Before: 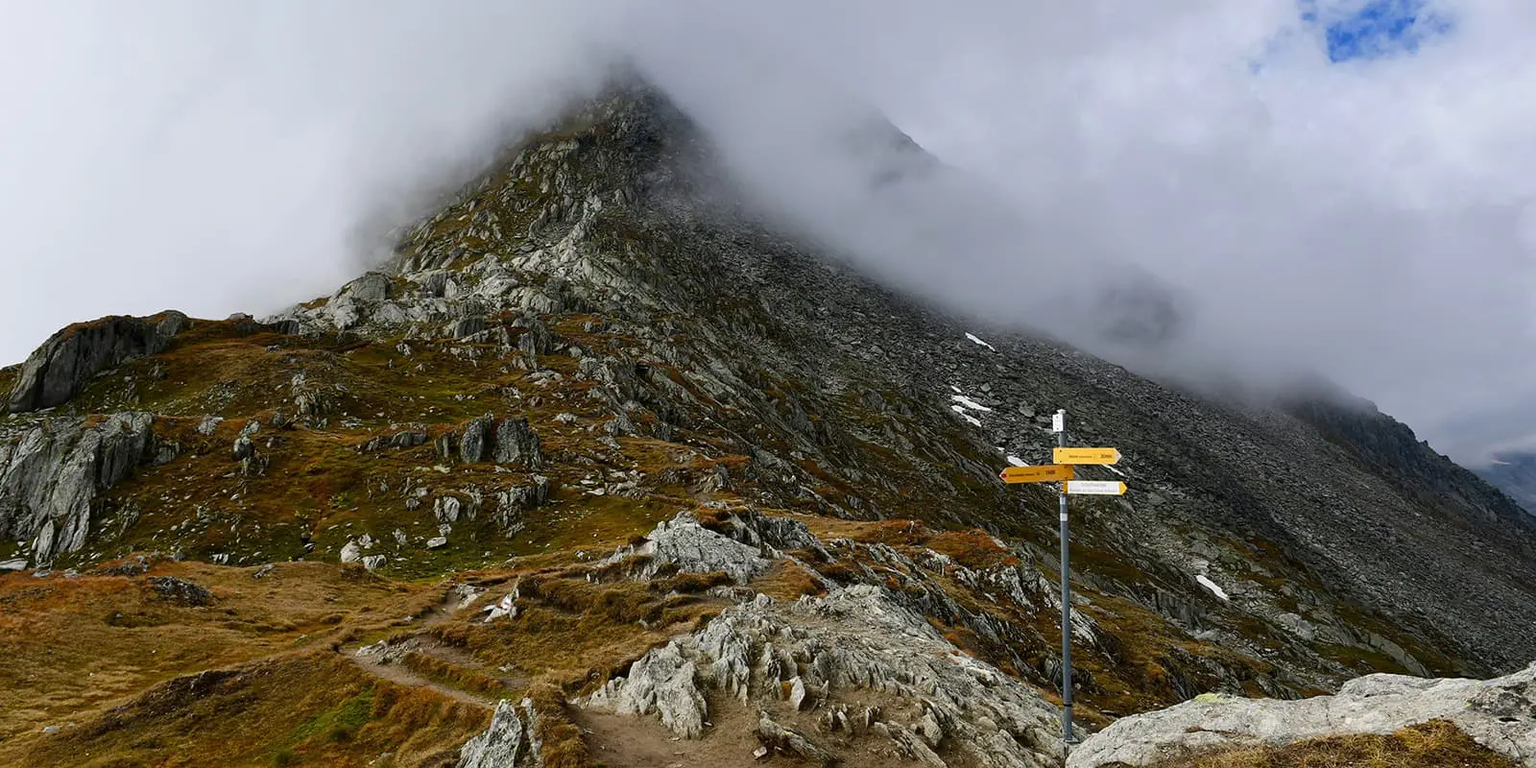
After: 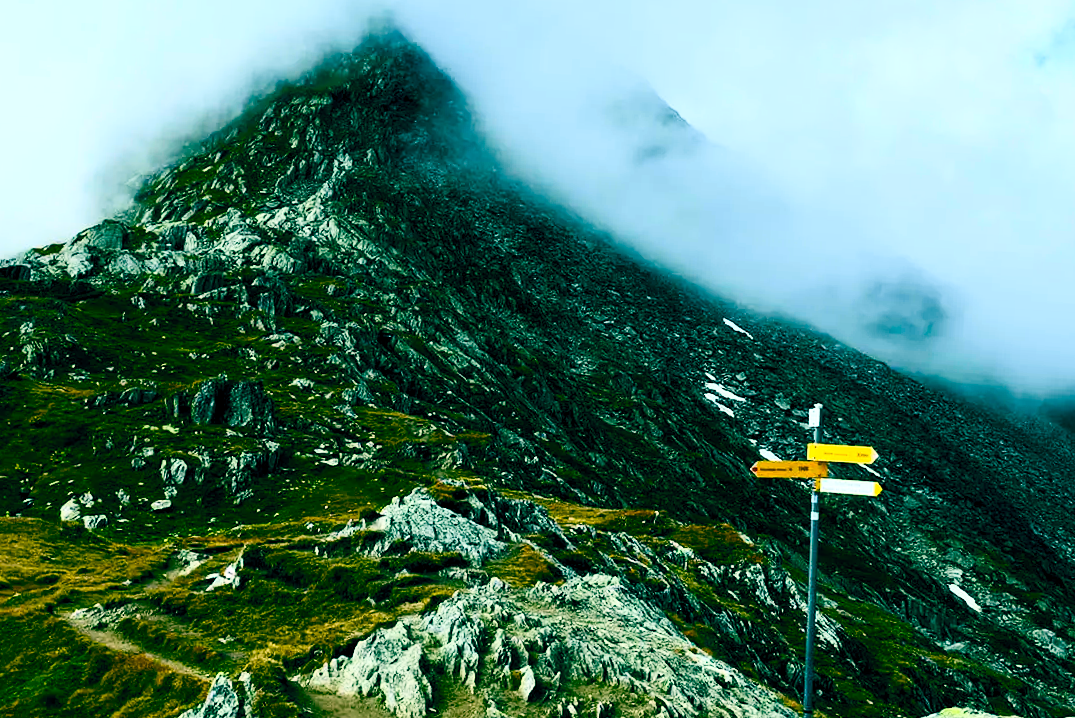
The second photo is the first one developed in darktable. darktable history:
color balance rgb: global offset › luminance -0.549%, global offset › chroma 0.902%, global offset › hue 172.81°, linear chroma grading › global chroma 14.708%, perceptual saturation grading › global saturation 20%, perceptual saturation grading › highlights -25.343%, perceptual saturation grading › shadows 49.762%, perceptual brilliance grading › highlights 9.28%, perceptual brilliance grading › mid-tones 5.417%, global vibrance 20%
crop and rotate: angle -3.26°, left 14.25%, top 0.03%, right 11.023%, bottom 0.05%
contrast brightness saturation: contrast 0.408, brightness 0.112, saturation 0.213
